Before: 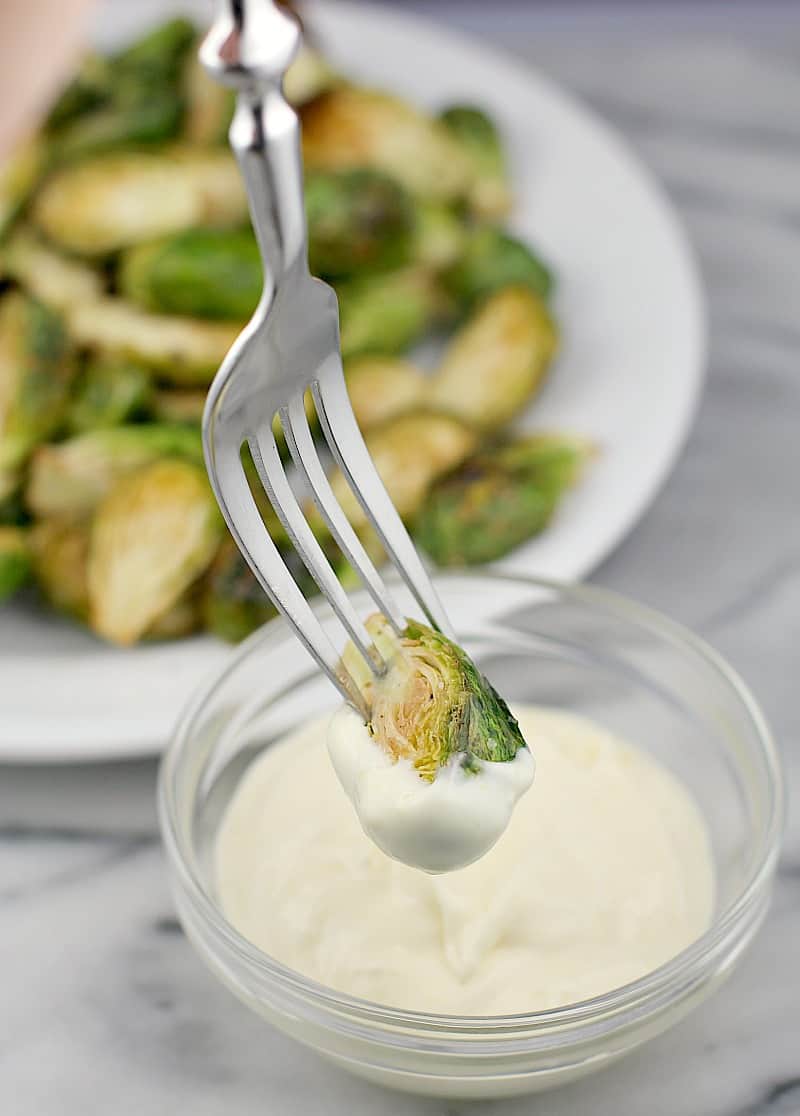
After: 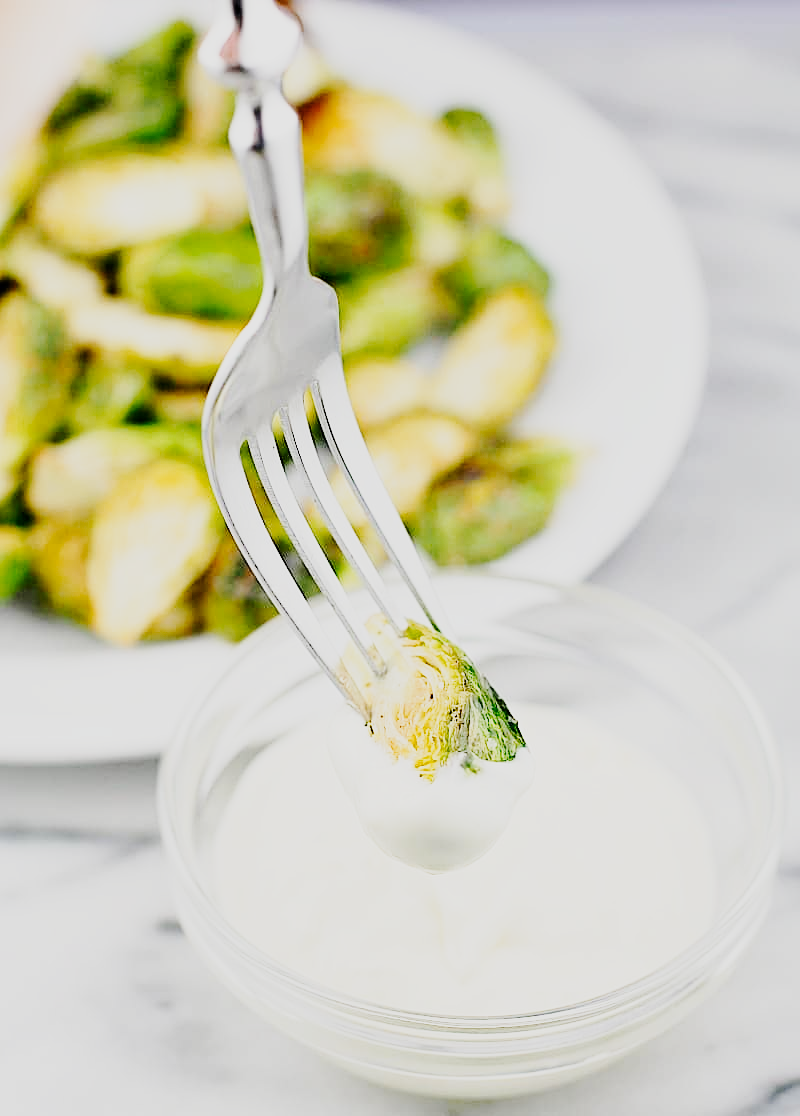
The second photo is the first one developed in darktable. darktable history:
sharpen: amount 0.212
base curve: curves: ch0 [(0, 0) (0.028, 0.03) (0.121, 0.232) (0.46, 0.748) (0.859, 0.968) (1, 1)], preserve colors none
tone curve: curves: ch0 [(0, 0) (0.048, 0.024) (0.099, 0.082) (0.227, 0.255) (0.407, 0.482) (0.543, 0.634) (0.719, 0.77) (0.837, 0.843) (1, 0.906)]; ch1 [(0, 0) (0.3, 0.268) (0.404, 0.374) (0.475, 0.463) (0.501, 0.499) (0.514, 0.502) (0.551, 0.541) (0.643, 0.648) (0.682, 0.674) (0.802, 0.812) (1, 1)]; ch2 [(0, 0) (0.259, 0.207) (0.323, 0.311) (0.364, 0.368) (0.442, 0.461) (0.498, 0.498) (0.531, 0.528) (0.581, 0.602) (0.629, 0.659) (0.768, 0.728) (1, 1)], preserve colors none
